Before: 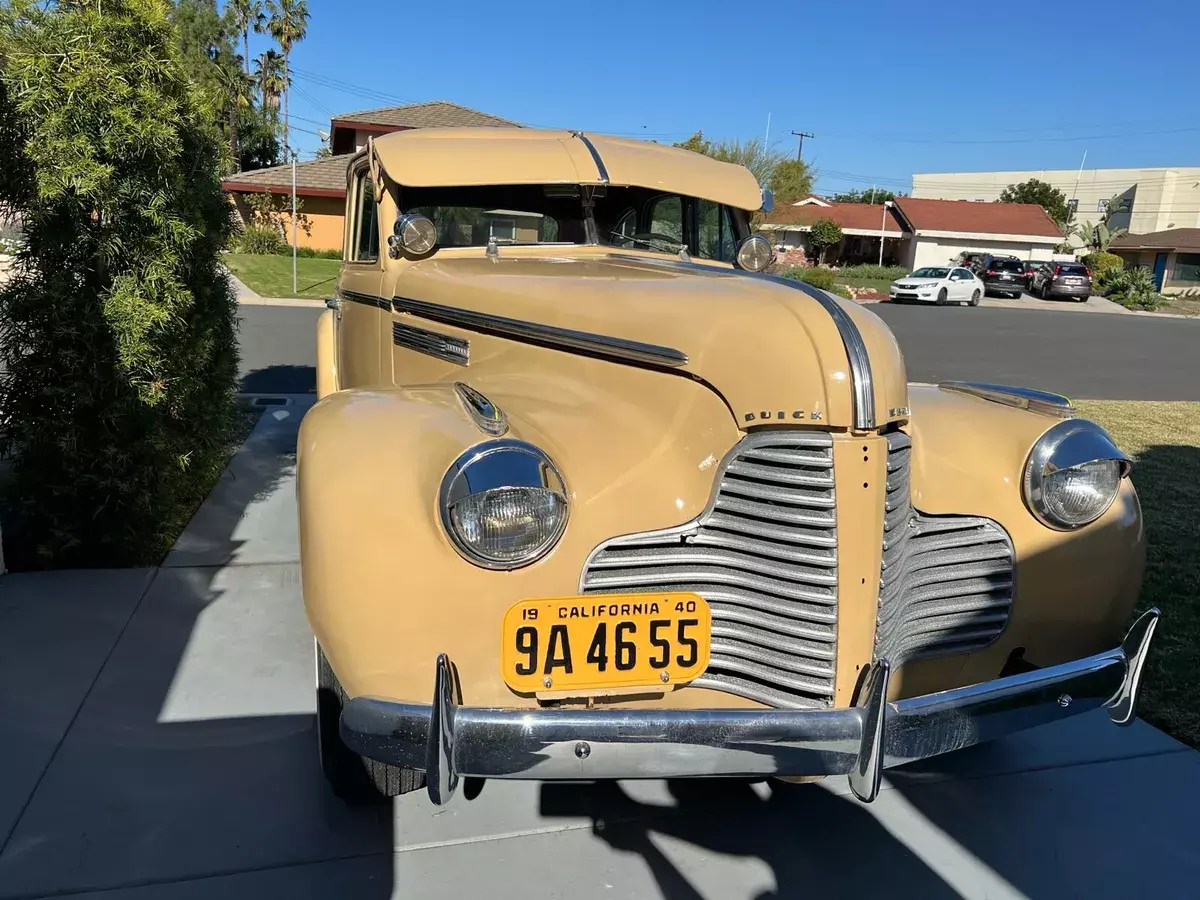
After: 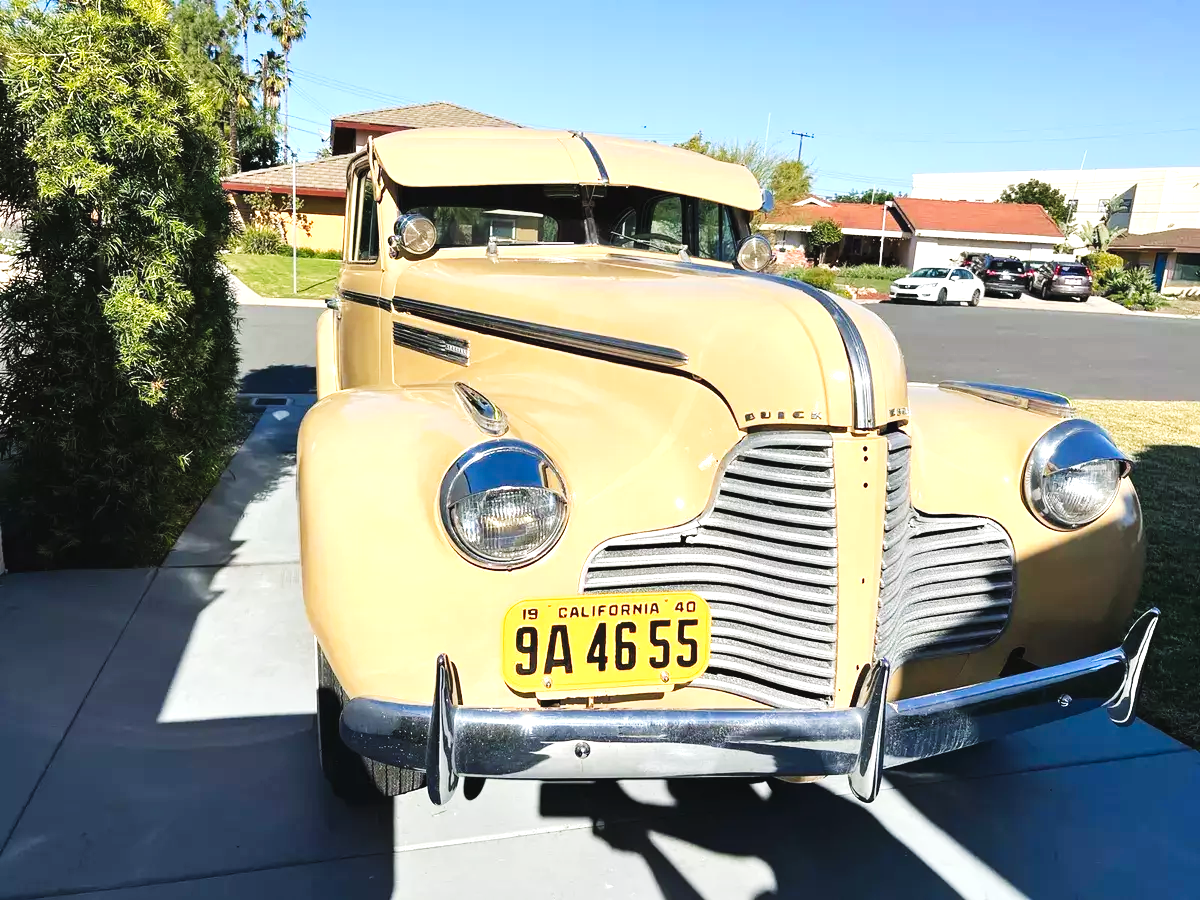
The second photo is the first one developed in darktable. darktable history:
exposure: exposure 1.001 EV, compensate highlight preservation false
tone curve: curves: ch0 [(0, 0.032) (0.181, 0.156) (0.751, 0.829) (1, 1)], preserve colors none
